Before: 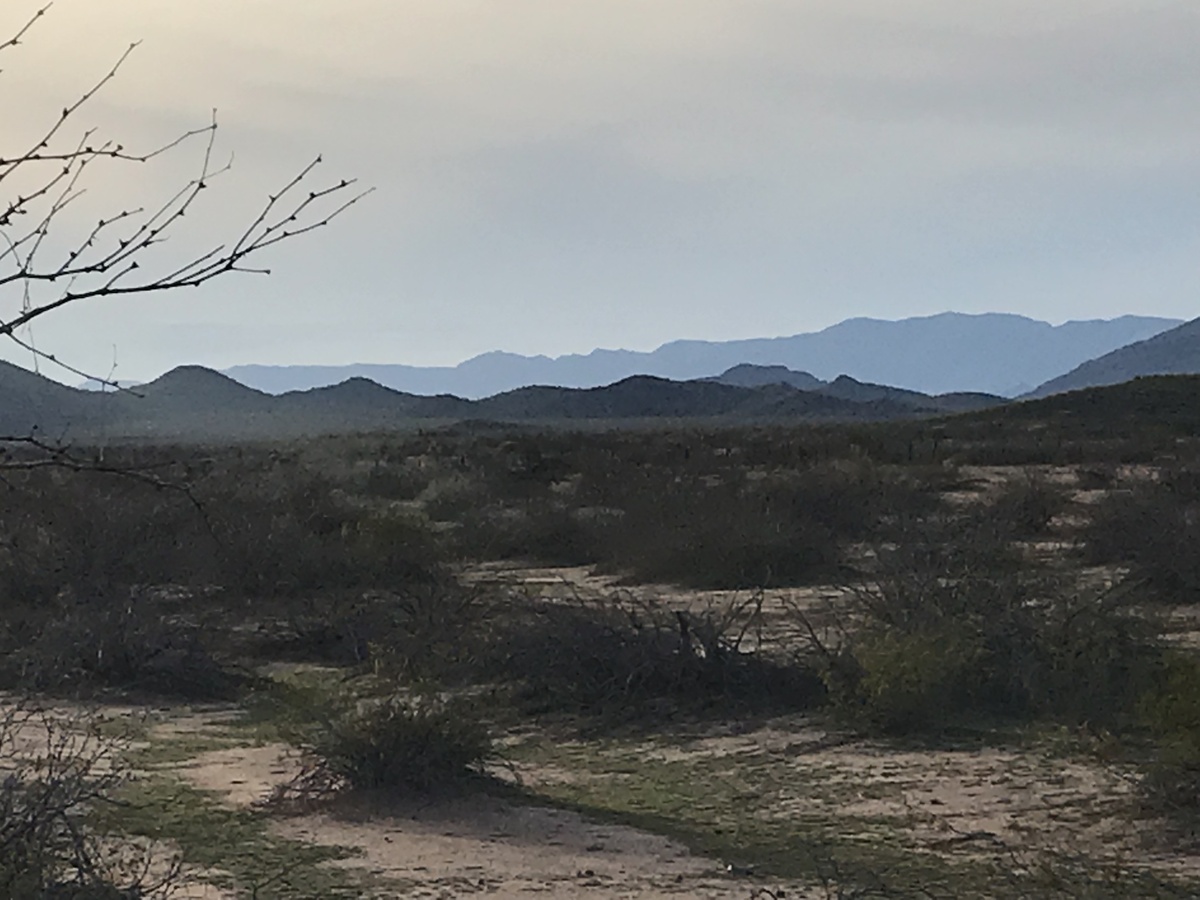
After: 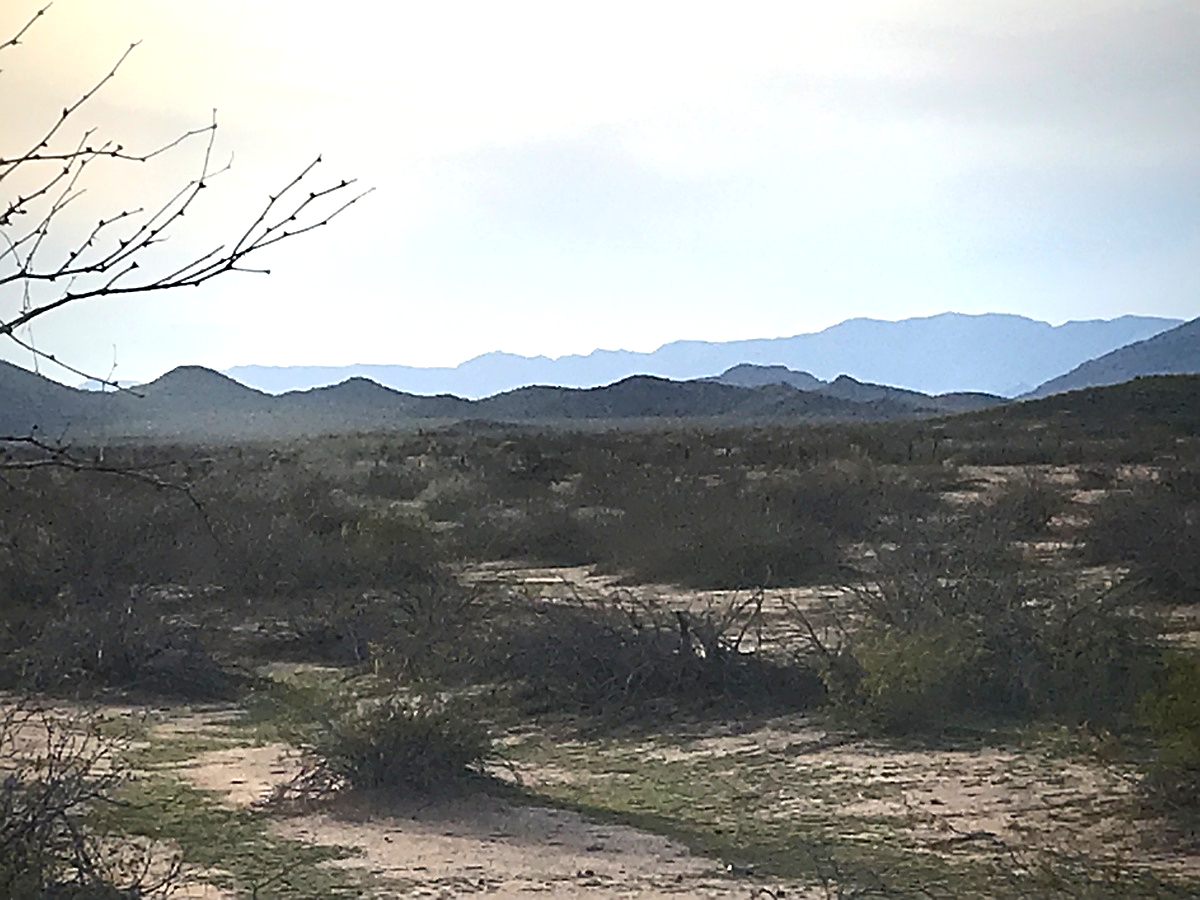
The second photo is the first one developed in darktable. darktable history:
vignetting: fall-off start 96.78%, fall-off radius 101.07%, saturation 0.382, width/height ratio 0.612
sharpen: on, module defaults
exposure: black level correction 0, exposure 1 EV, compensate exposure bias true, compensate highlight preservation false
